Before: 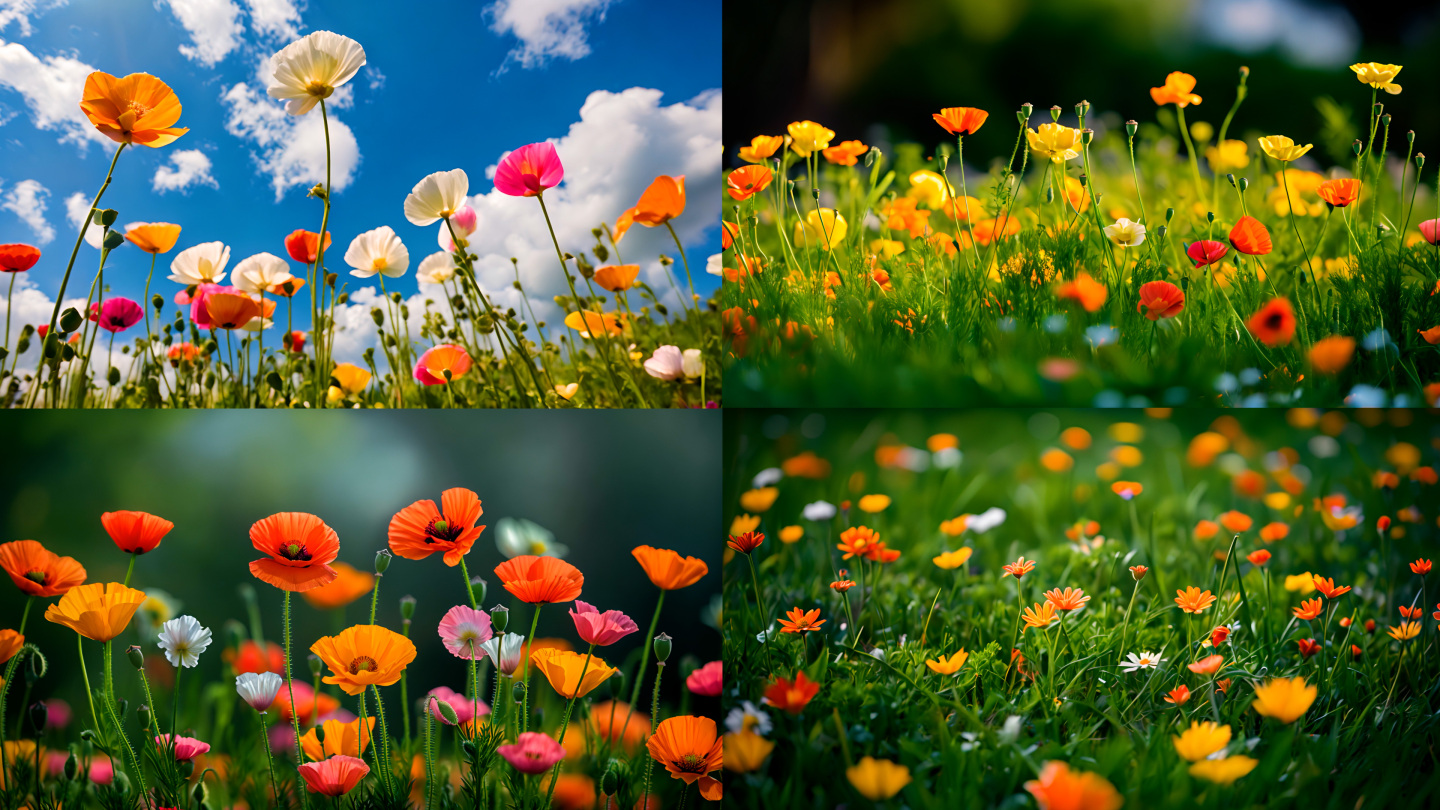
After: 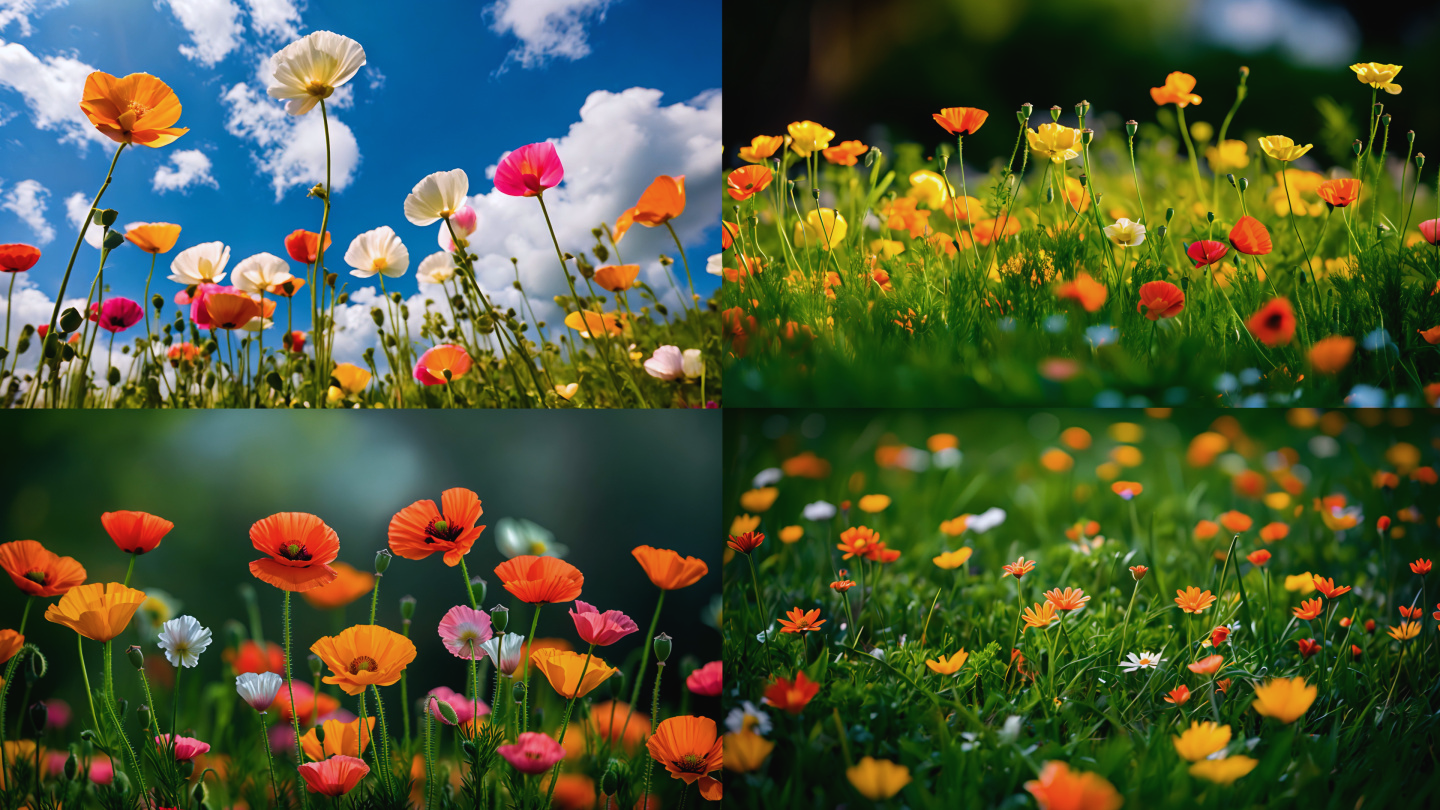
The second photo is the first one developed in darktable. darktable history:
tone equalizer: -8 EV 0.227 EV, -7 EV 0.403 EV, -6 EV 0.448 EV, -5 EV 0.264 EV, -3 EV -0.263 EV, -2 EV -0.396 EV, -1 EV -0.392 EV, +0 EV -0.27 EV, smoothing diameter 24.78%, edges refinement/feathering 6.45, preserve details guided filter
color balance rgb: highlights gain › luminance 16.713%, highlights gain › chroma 2.861%, highlights gain › hue 261.12°, global offset › luminance 0.245%, global offset › hue 171.58°, perceptual saturation grading › global saturation 0.559%, global vibrance 1.997%
exposure: compensate exposure bias true, compensate highlight preservation false
